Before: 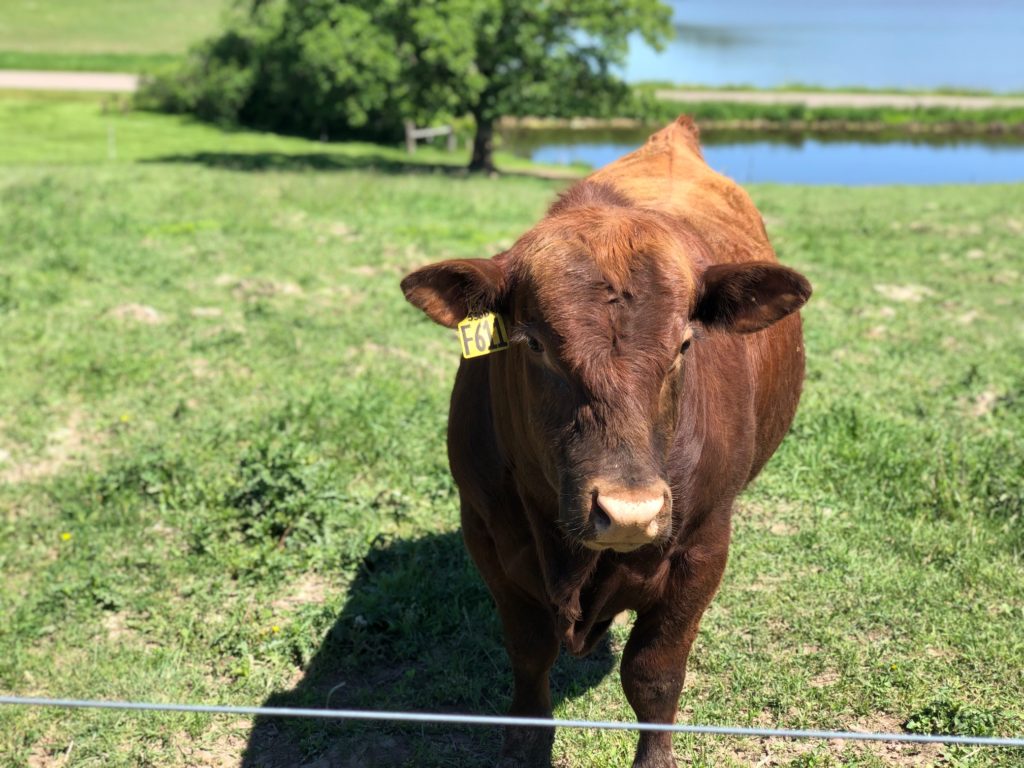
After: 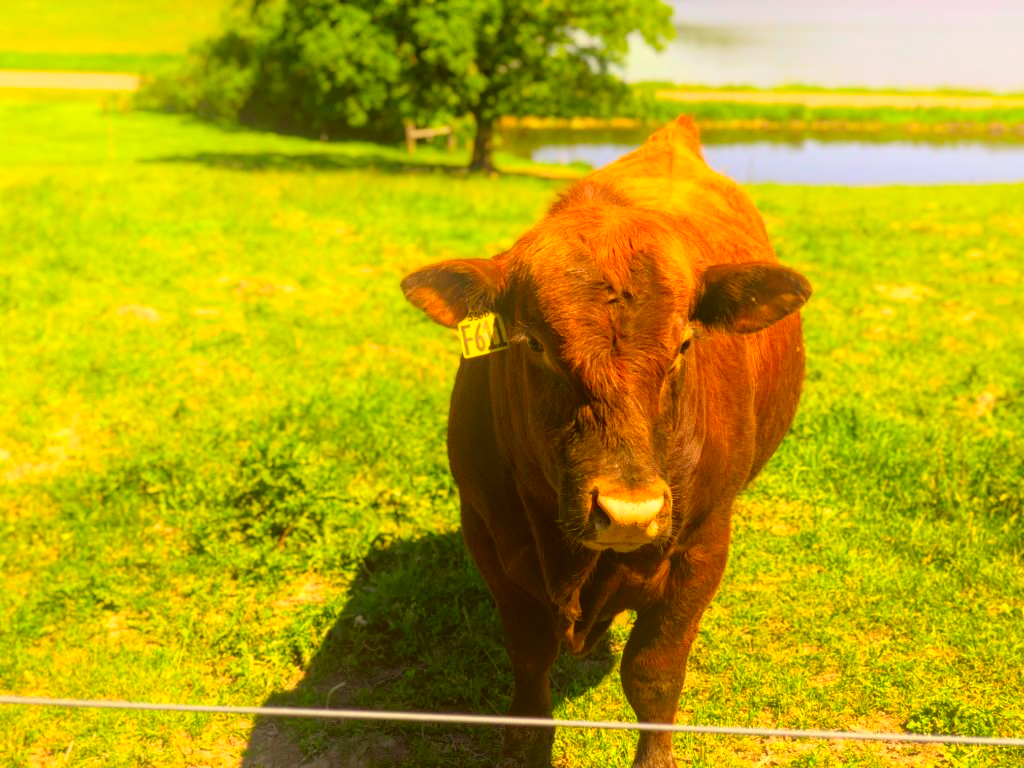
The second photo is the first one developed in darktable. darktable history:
tone equalizer: on, module defaults
bloom: on, module defaults
color correction: highlights a* 10.44, highlights b* 30.04, shadows a* 2.73, shadows b* 17.51, saturation 1.72
local contrast: on, module defaults
